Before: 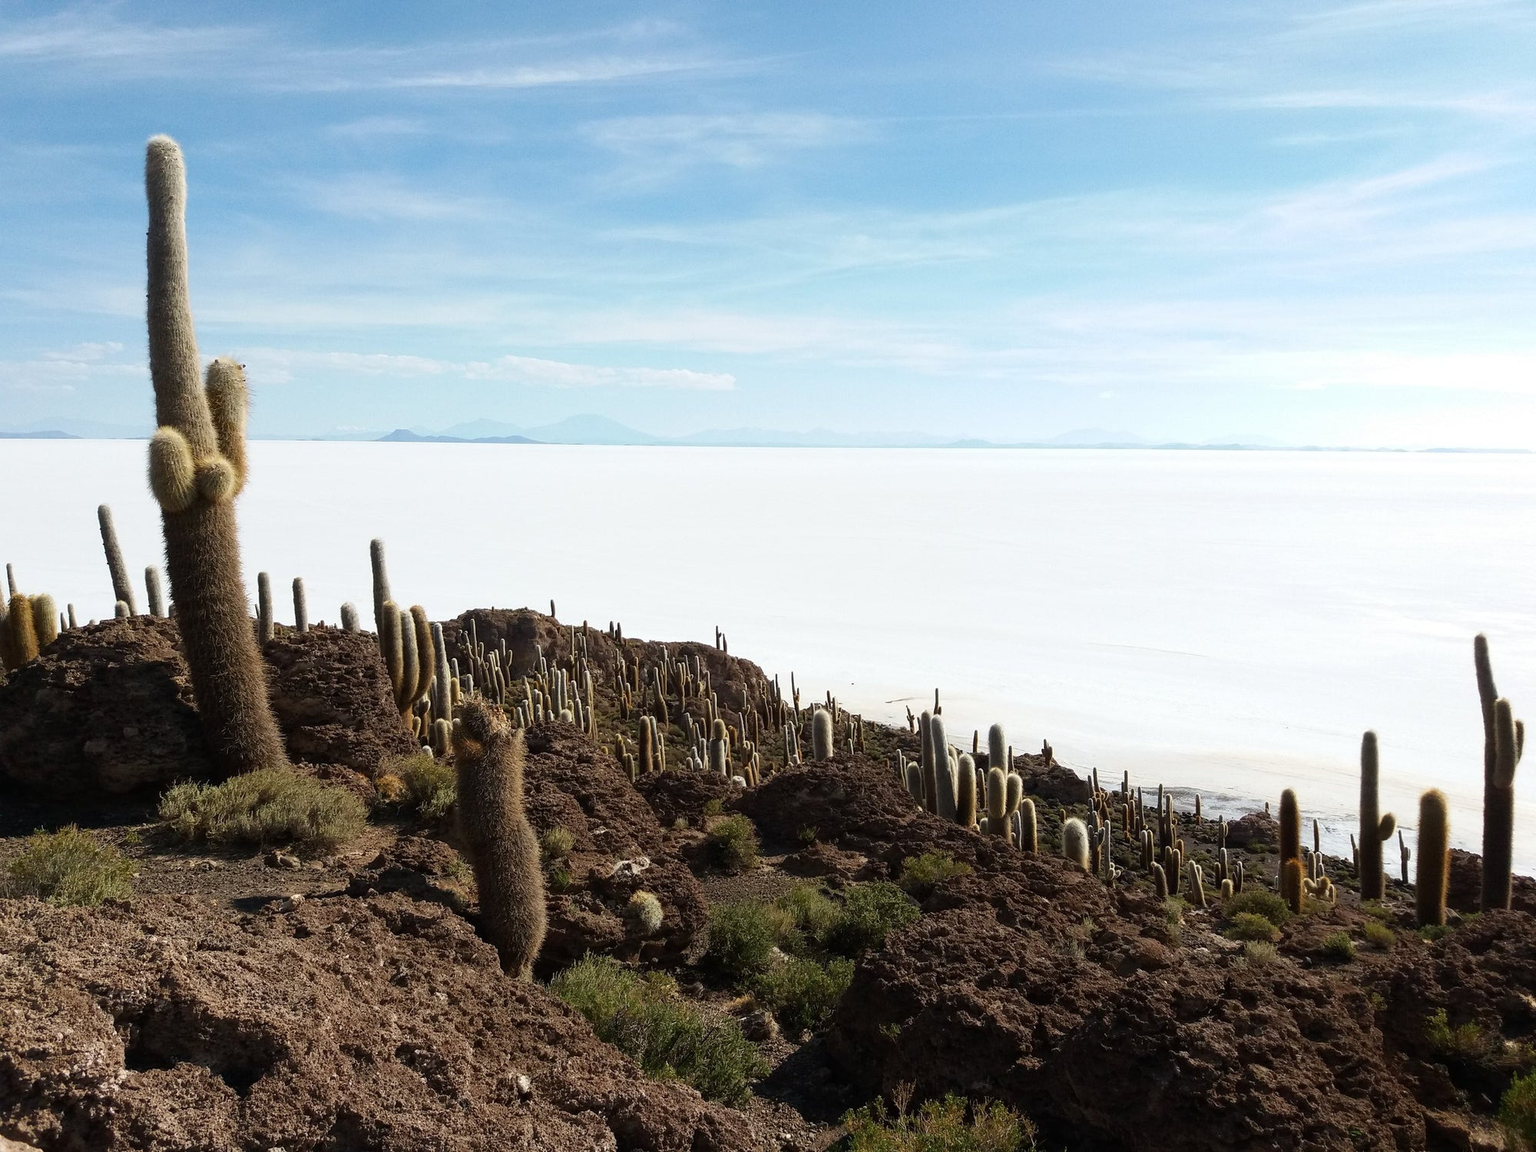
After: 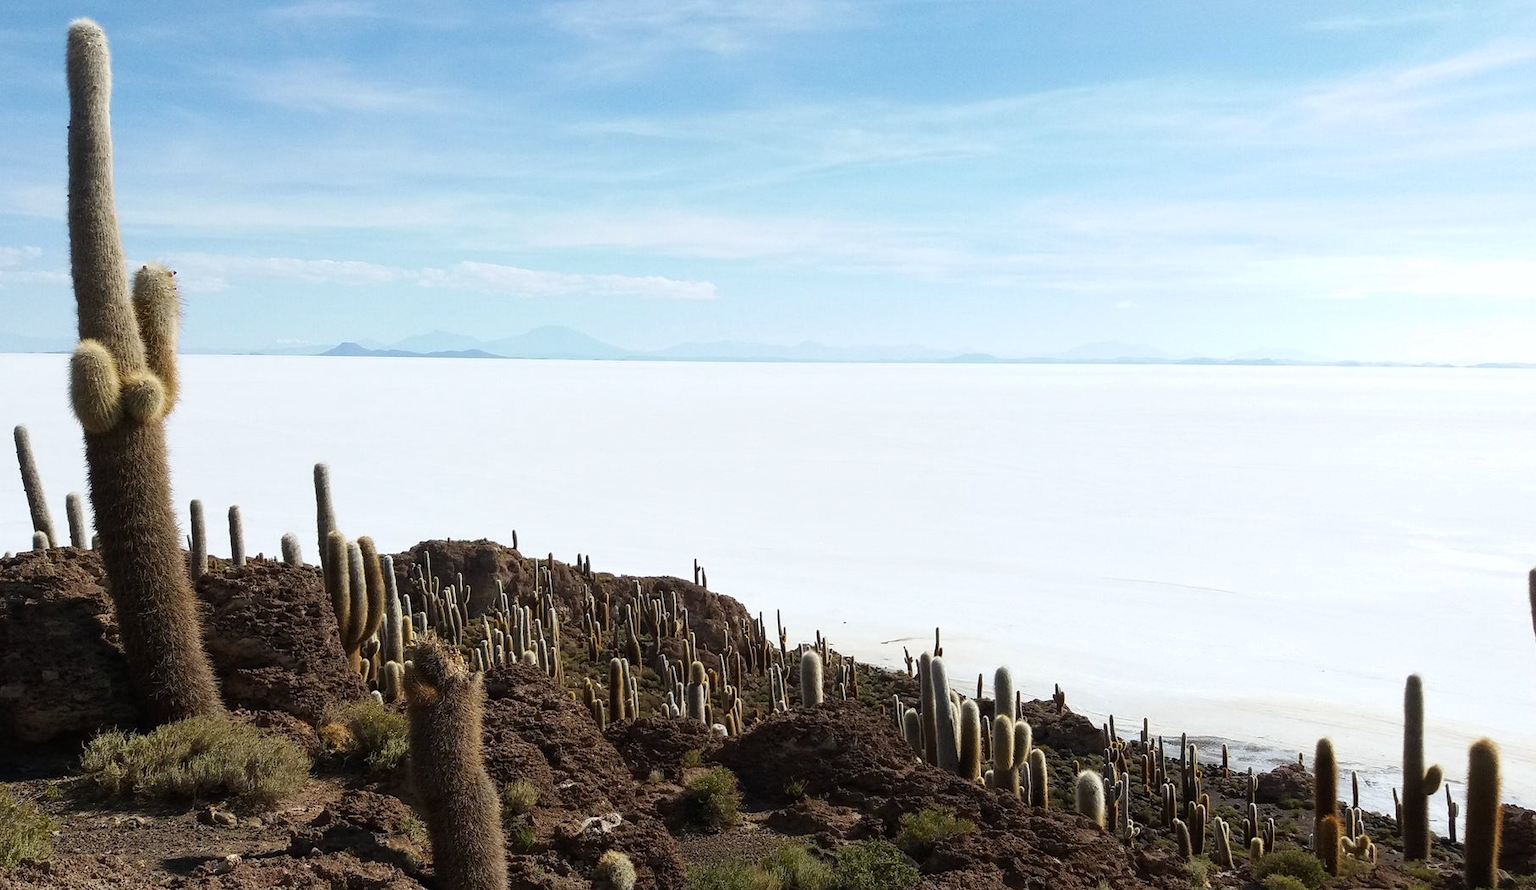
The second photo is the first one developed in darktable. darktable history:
crop: left 5.596%, top 10.314%, right 3.534%, bottom 19.395%
white balance: red 0.988, blue 1.017
